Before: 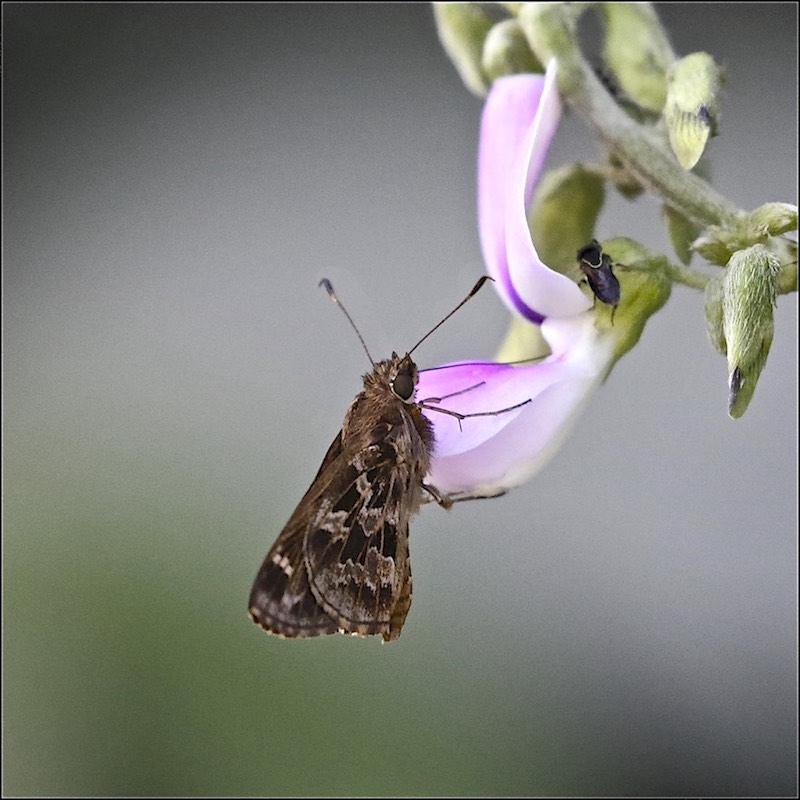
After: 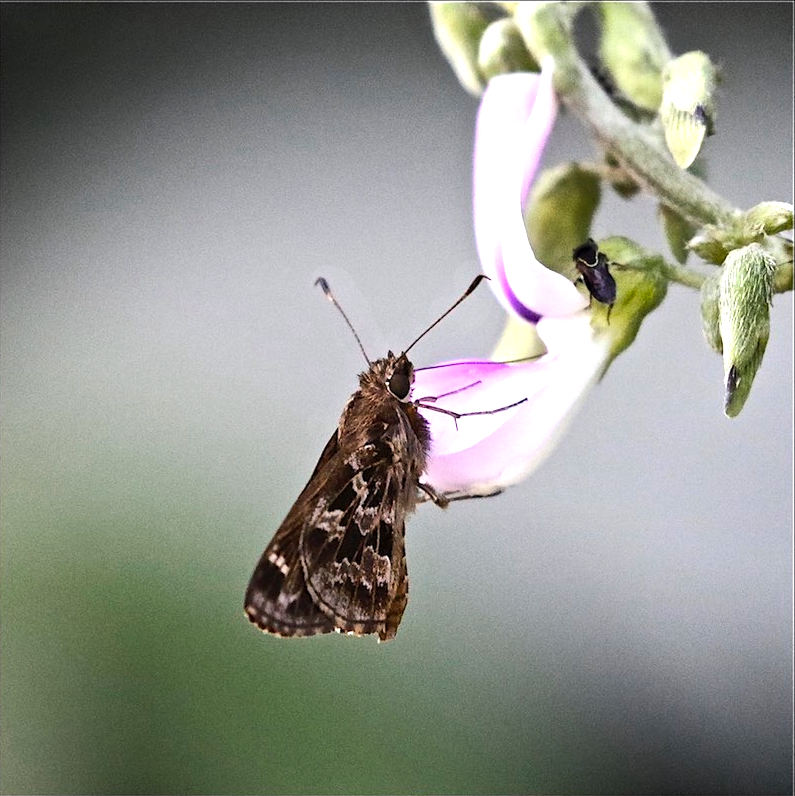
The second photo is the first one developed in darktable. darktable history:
crop and rotate: left 0.614%, top 0.179%, bottom 0.309%
tone equalizer: -8 EV -0.75 EV, -7 EV -0.7 EV, -6 EV -0.6 EV, -5 EV -0.4 EV, -3 EV 0.4 EV, -2 EV 0.6 EV, -1 EV 0.7 EV, +0 EV 0.75 EV, edges refinement/feathering 500, mask exposure compensation -1.57 EV, preserve details no
color balance: on, module defaults
shadows and highlights: shadows 12, white point adjustment 1.2, highlights -0.36, soften with gaussian
